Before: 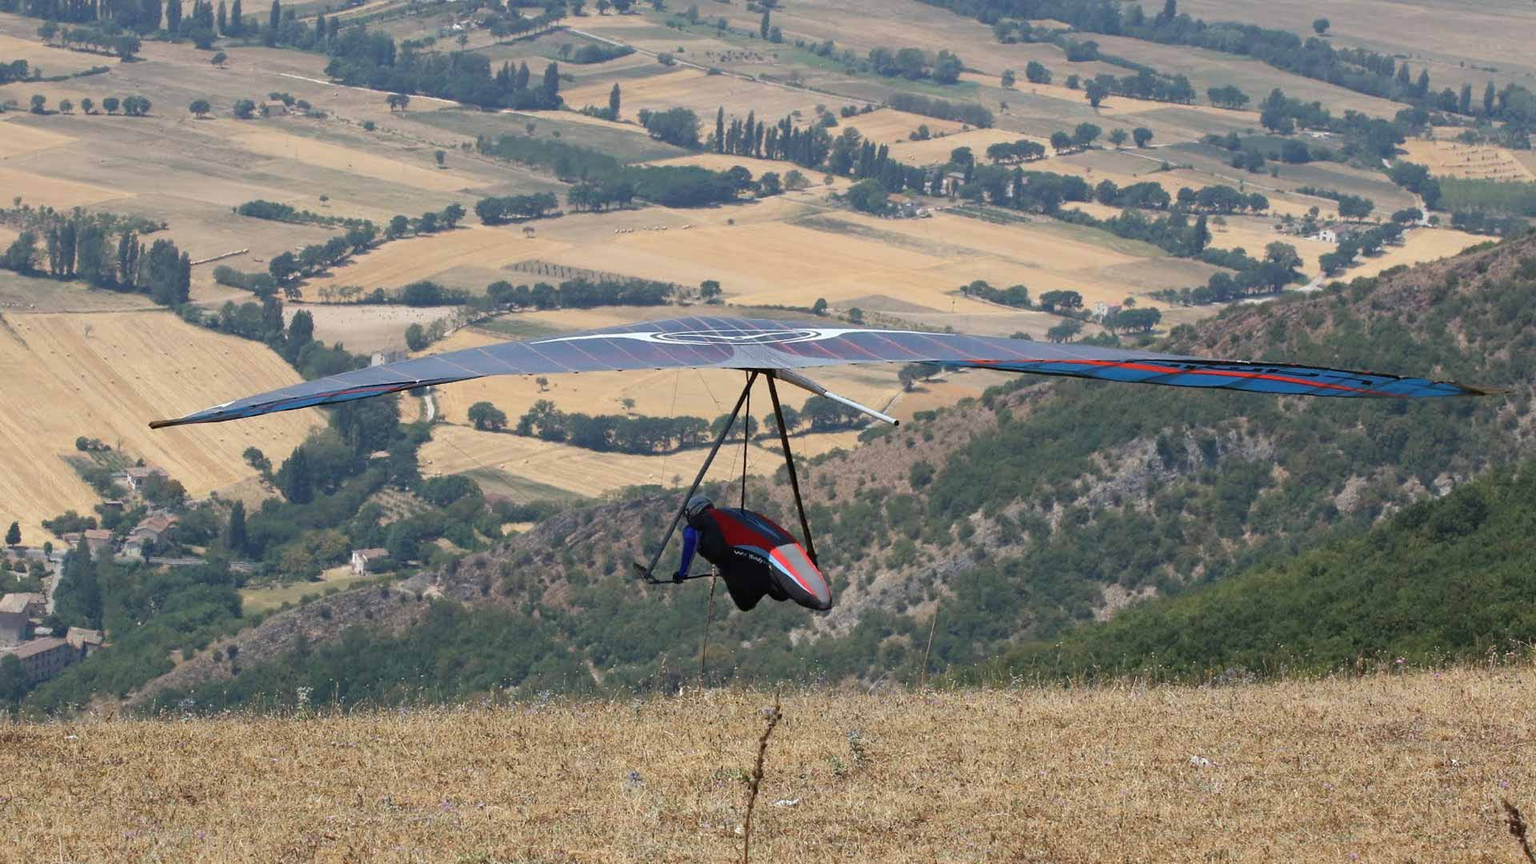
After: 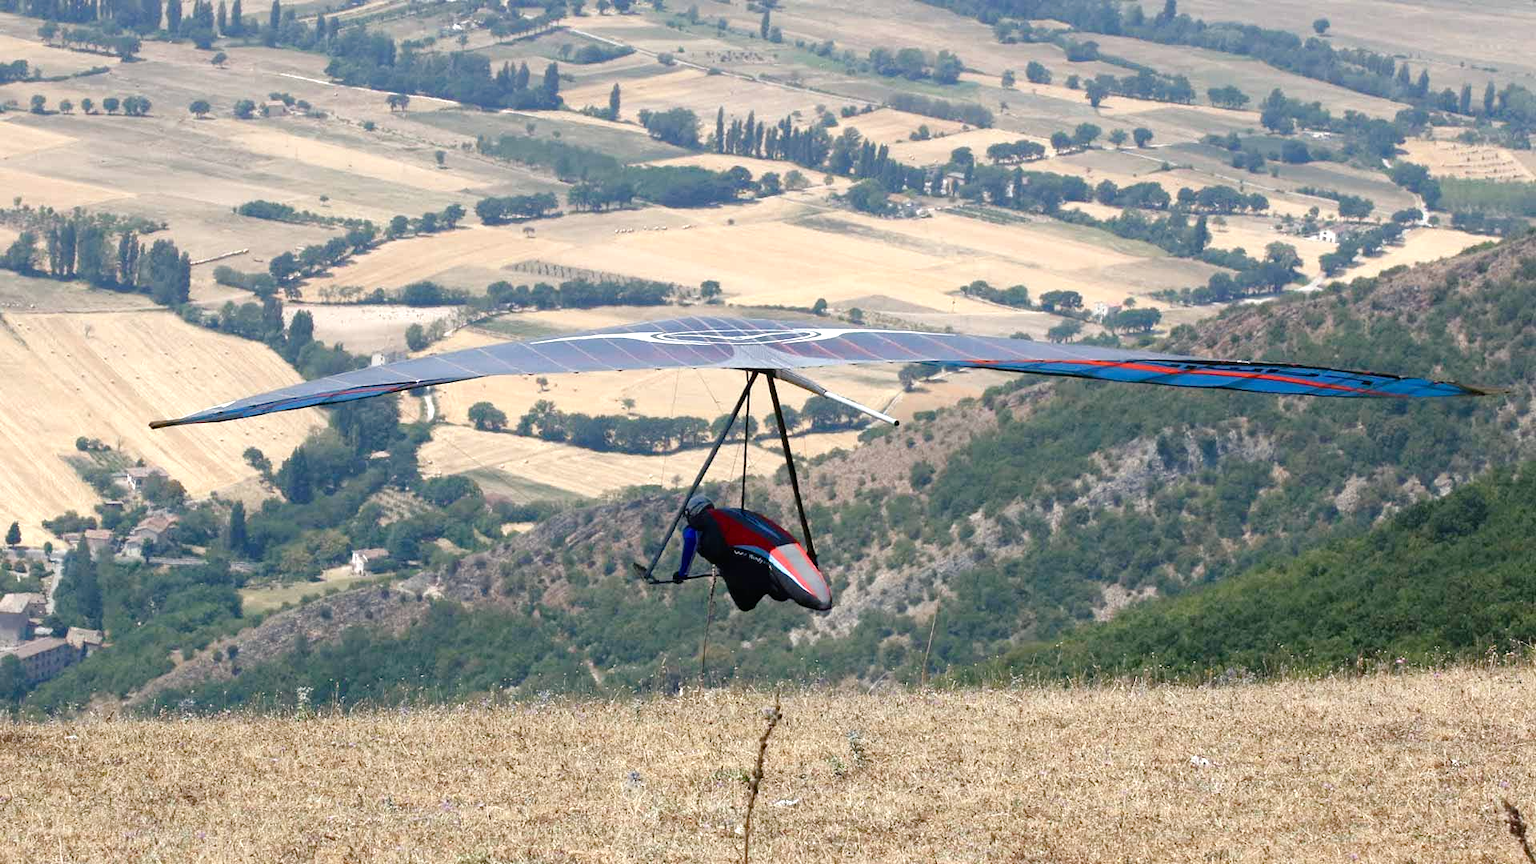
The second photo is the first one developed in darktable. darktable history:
color balance rgb: shadows lift › chroma 3.269%, shadows lift › hue 241.06°, global offset › hue 169.15°, perceptual saturation grading › global saturation 20%, perceptual saturation grading › highlights -49.943%, perceptual saturation grading › shadows 25.203%
tone equalizer: -8 EV -0.75 EV, -7 EV -0.699 EV, -6 EV -0.58 EV, -5 EV -0.368 EV, -3 EV 0.402 EV, -2 EV 0.6 EV, -1 EV 0.677 EV, +0 EV 0.749 EV, mask exposure compensation -0.491 EV
